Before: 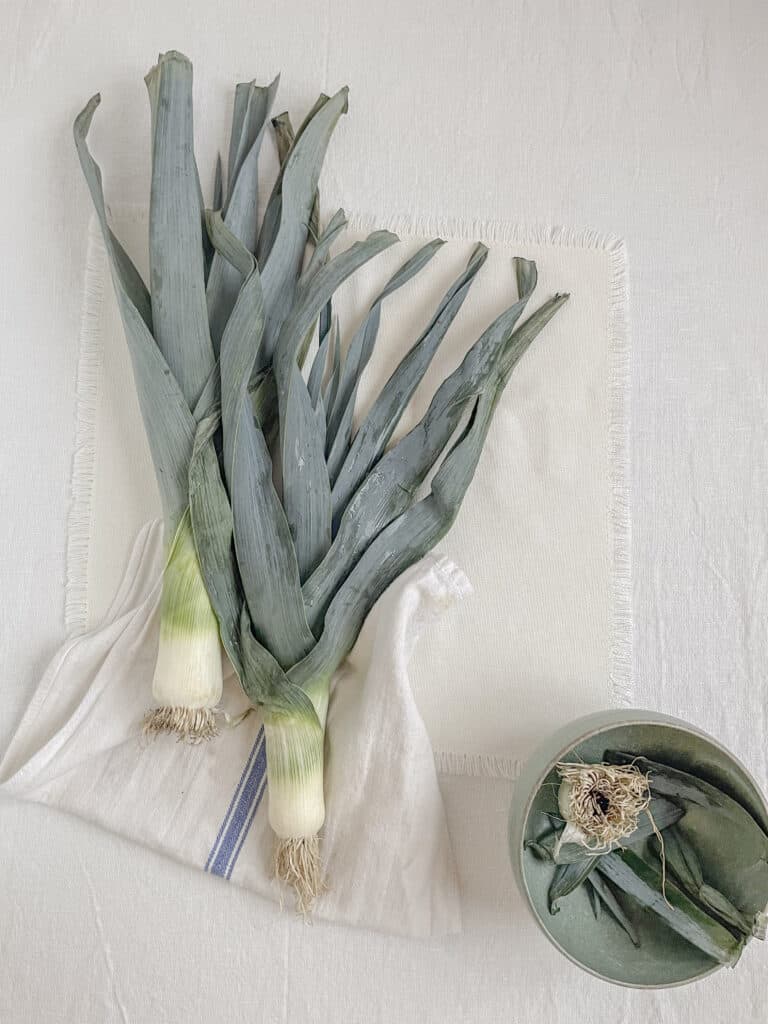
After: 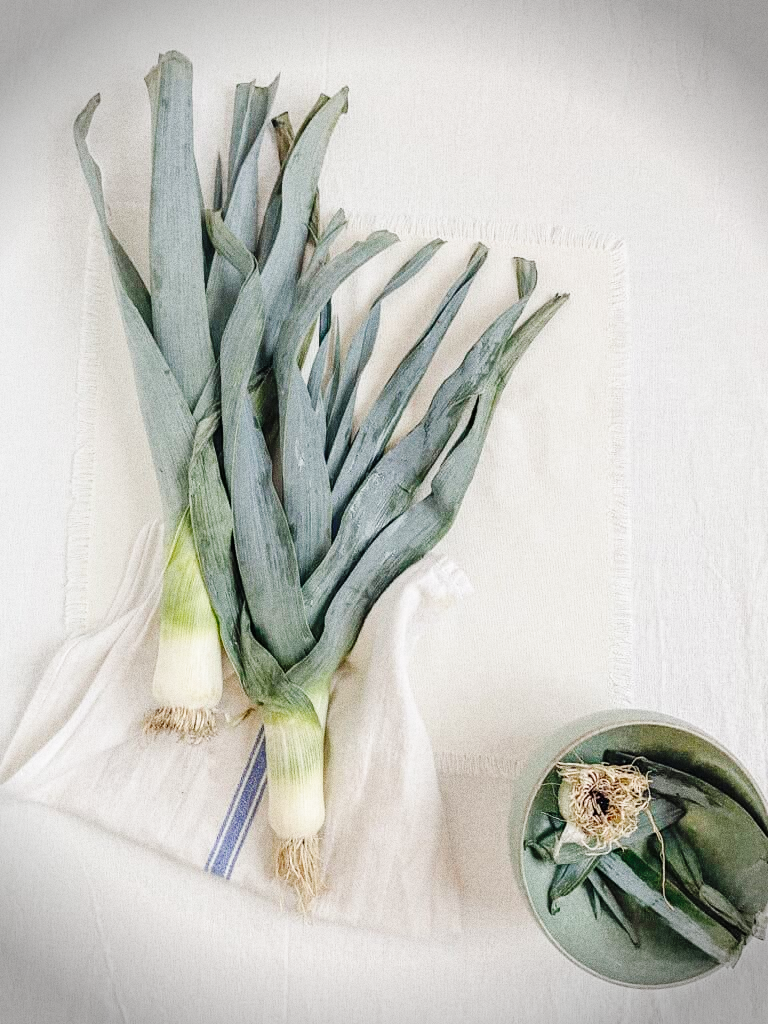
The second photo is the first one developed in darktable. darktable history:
vignetting: fall-off start 88.03%, fall-off radius 24.9%
grain: coarseness 0.09 ISO, strength 40%
base curve: curves: ch0 [(0, 0) (0.036, 0.025) (0.121, 0.166) (0.206, 0.329) (0.605, 0.79) (1, 1)], preserve colors none
